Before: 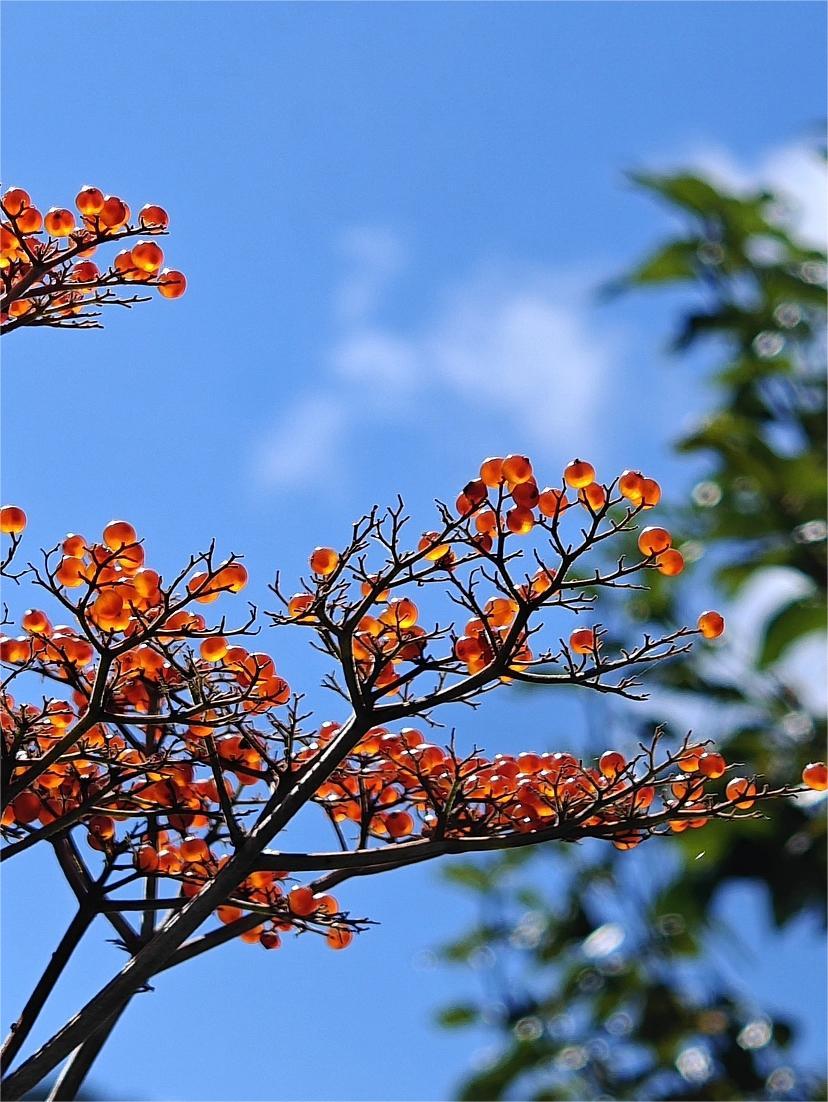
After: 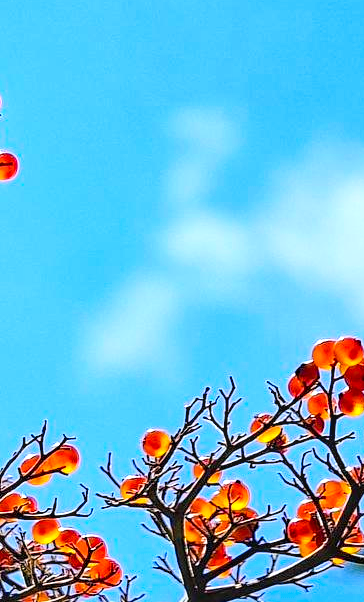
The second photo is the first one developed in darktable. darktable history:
sharpen: radius 5.362, amount 0.315, threshold 26.486
crop: left 20.37%, top 10.767%, right 35.549%, bottom 34.562%
local contrast: detail 130%
color balance rgb: linear chroma grading › global chroma 15.48%, perceptual saturation grading › global saturation 19.446%
exposure: exposure 0.377 EV, compensate highlight preservation false
base curve: curves: ch0 [(0, 0) (0.204, 0.334) (0.55, 0.733) (1, 1)]
